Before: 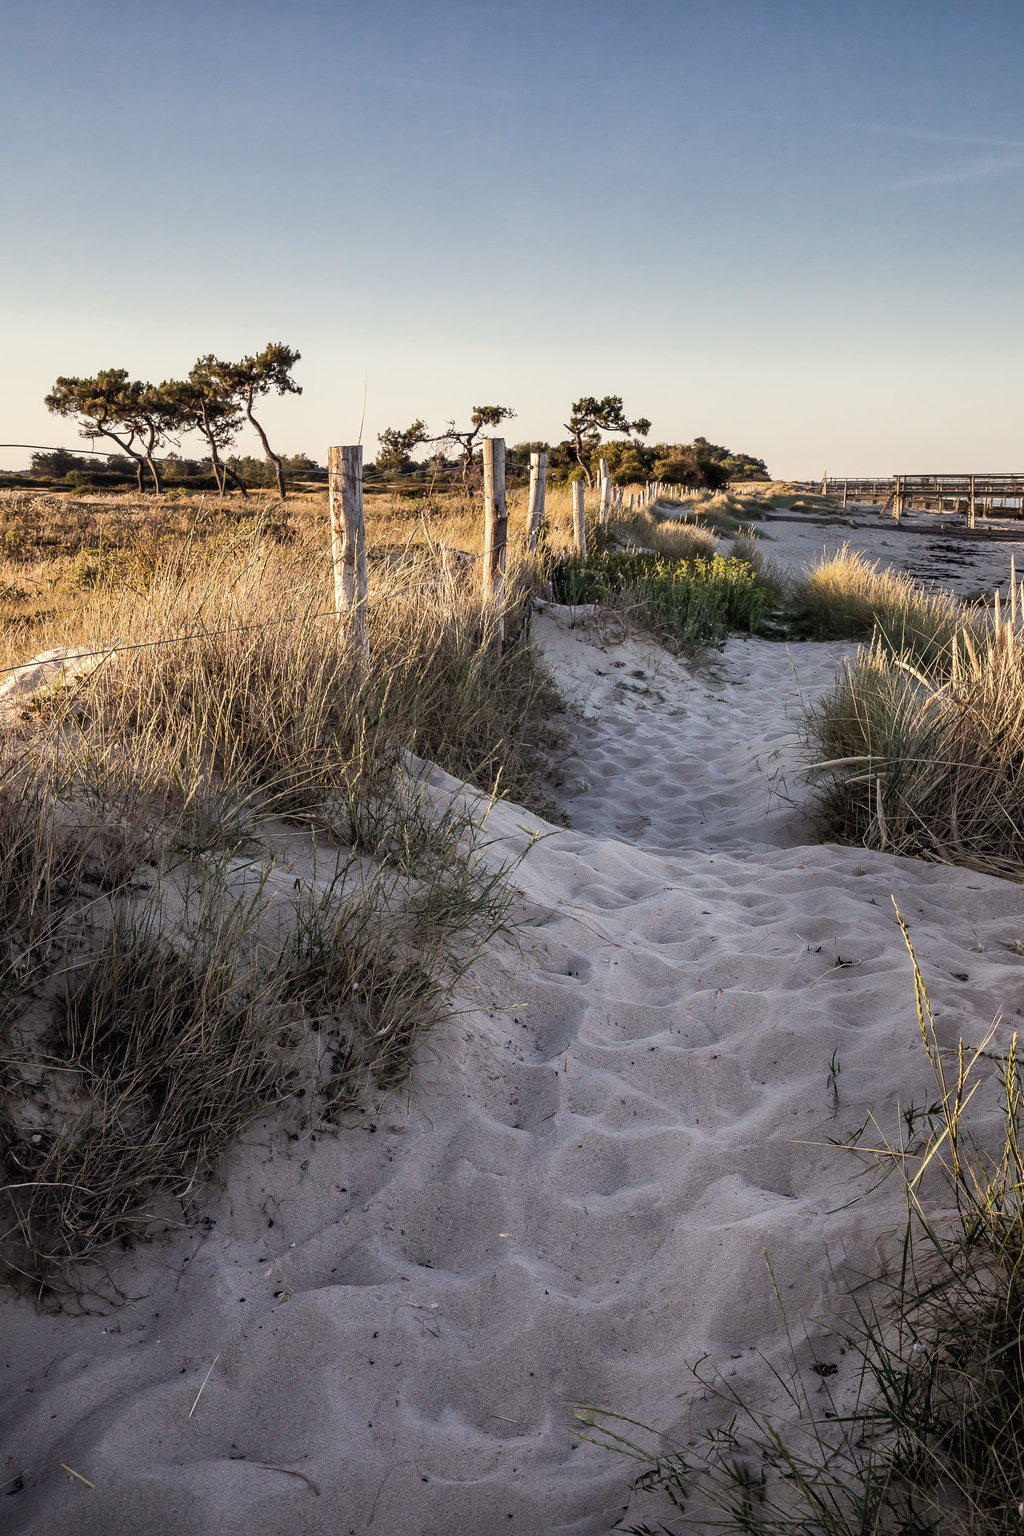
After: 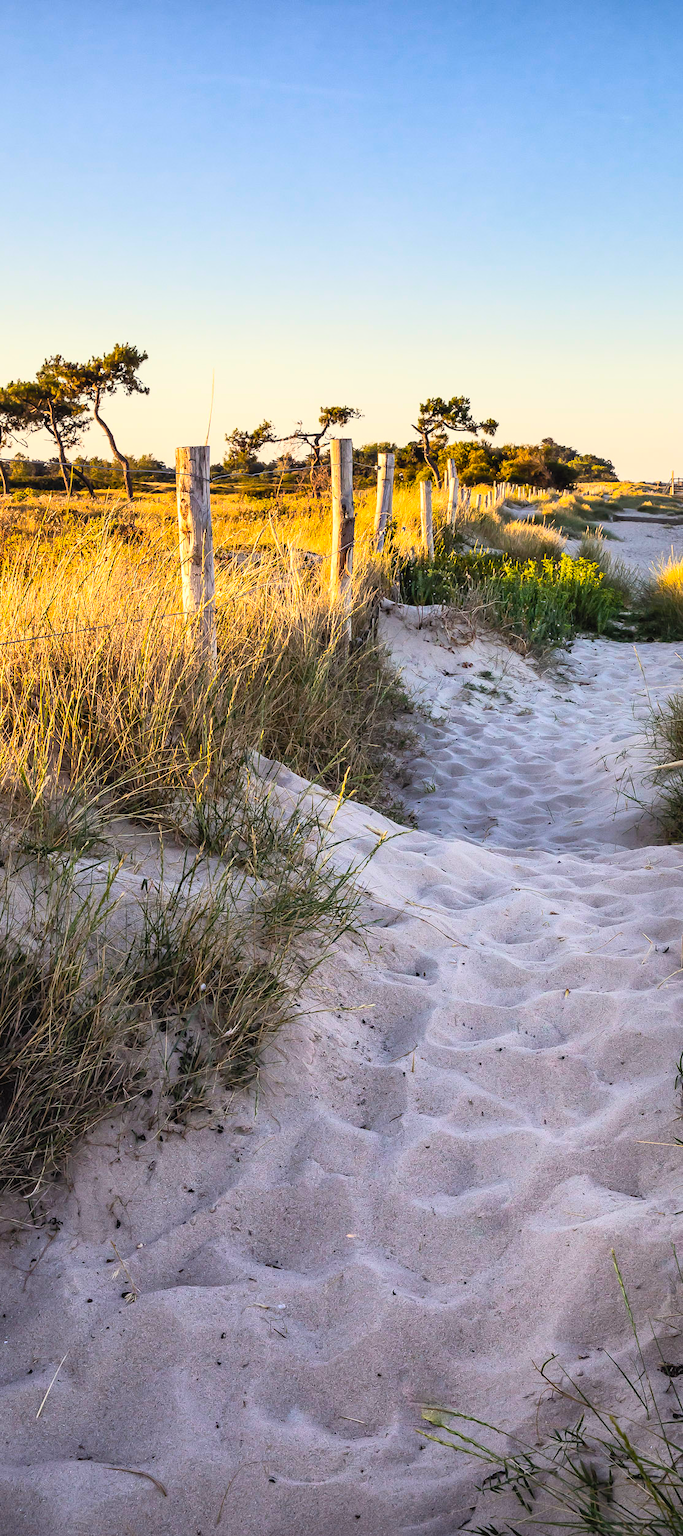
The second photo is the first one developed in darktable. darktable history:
crop and rotate: left 15.046%, right 18.188%
color balance rgb: perceptual saturation grading › global saturation 25.428%, global vibrance 31.102%
exposure: compensate highlight preservation false
contrast brightness saturation: contrast 0.244, brightness 0.262, saturation 0.388
